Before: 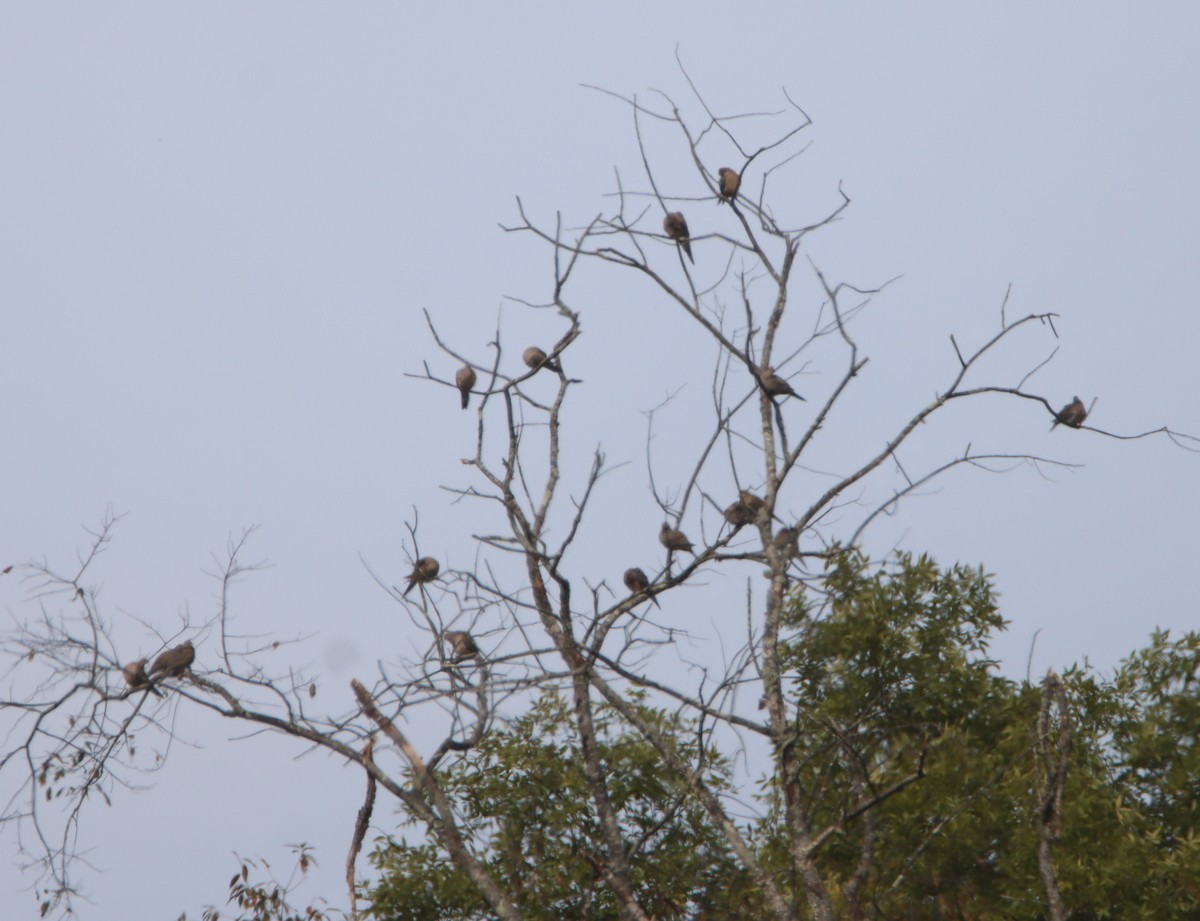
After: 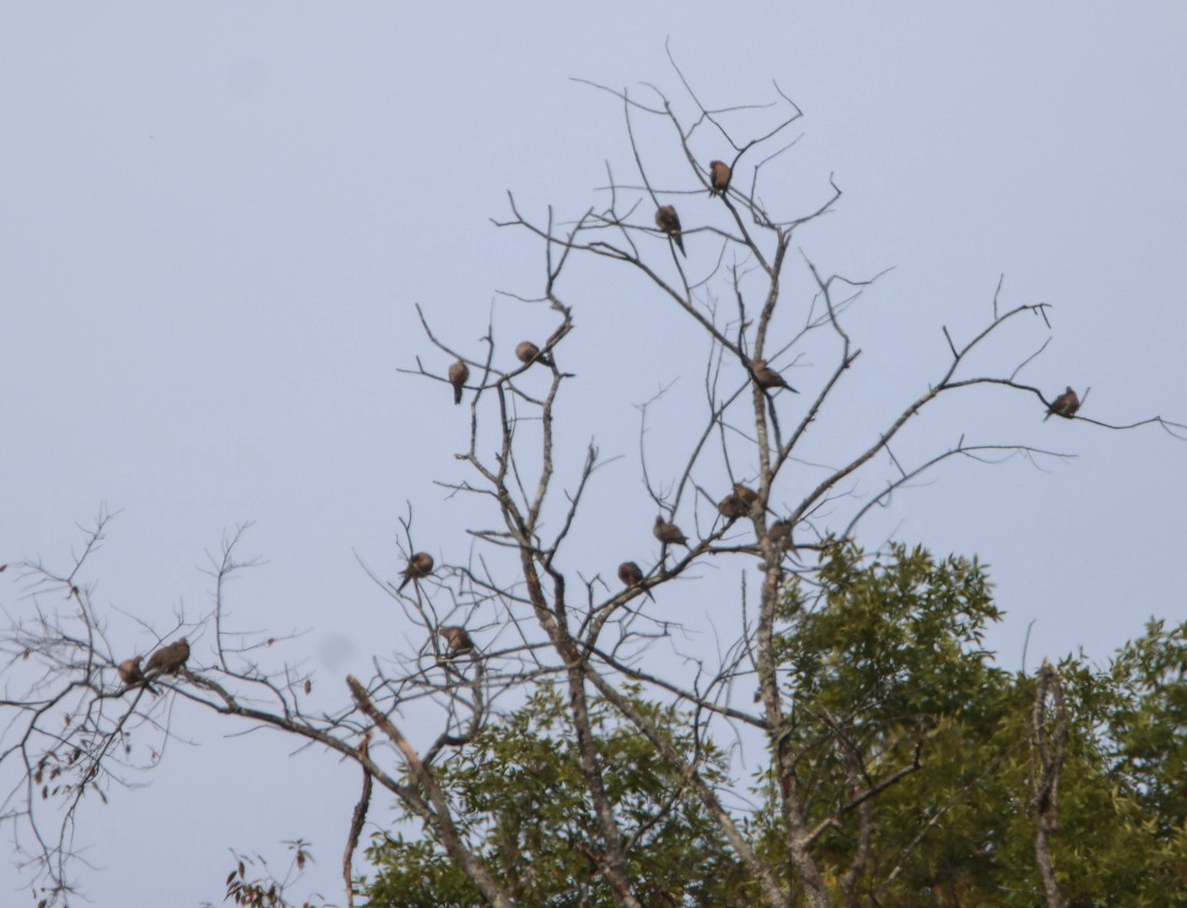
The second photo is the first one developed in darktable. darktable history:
local contrast: on, module defaults
contrast brightness saturation: contrast 0.04, saturation 0.16
rotate and perspective: rotation -0.45°, automatic cropping original format, crop left 0.008, crop right 0.992, crop top 0.012, crop bottom 0.988
